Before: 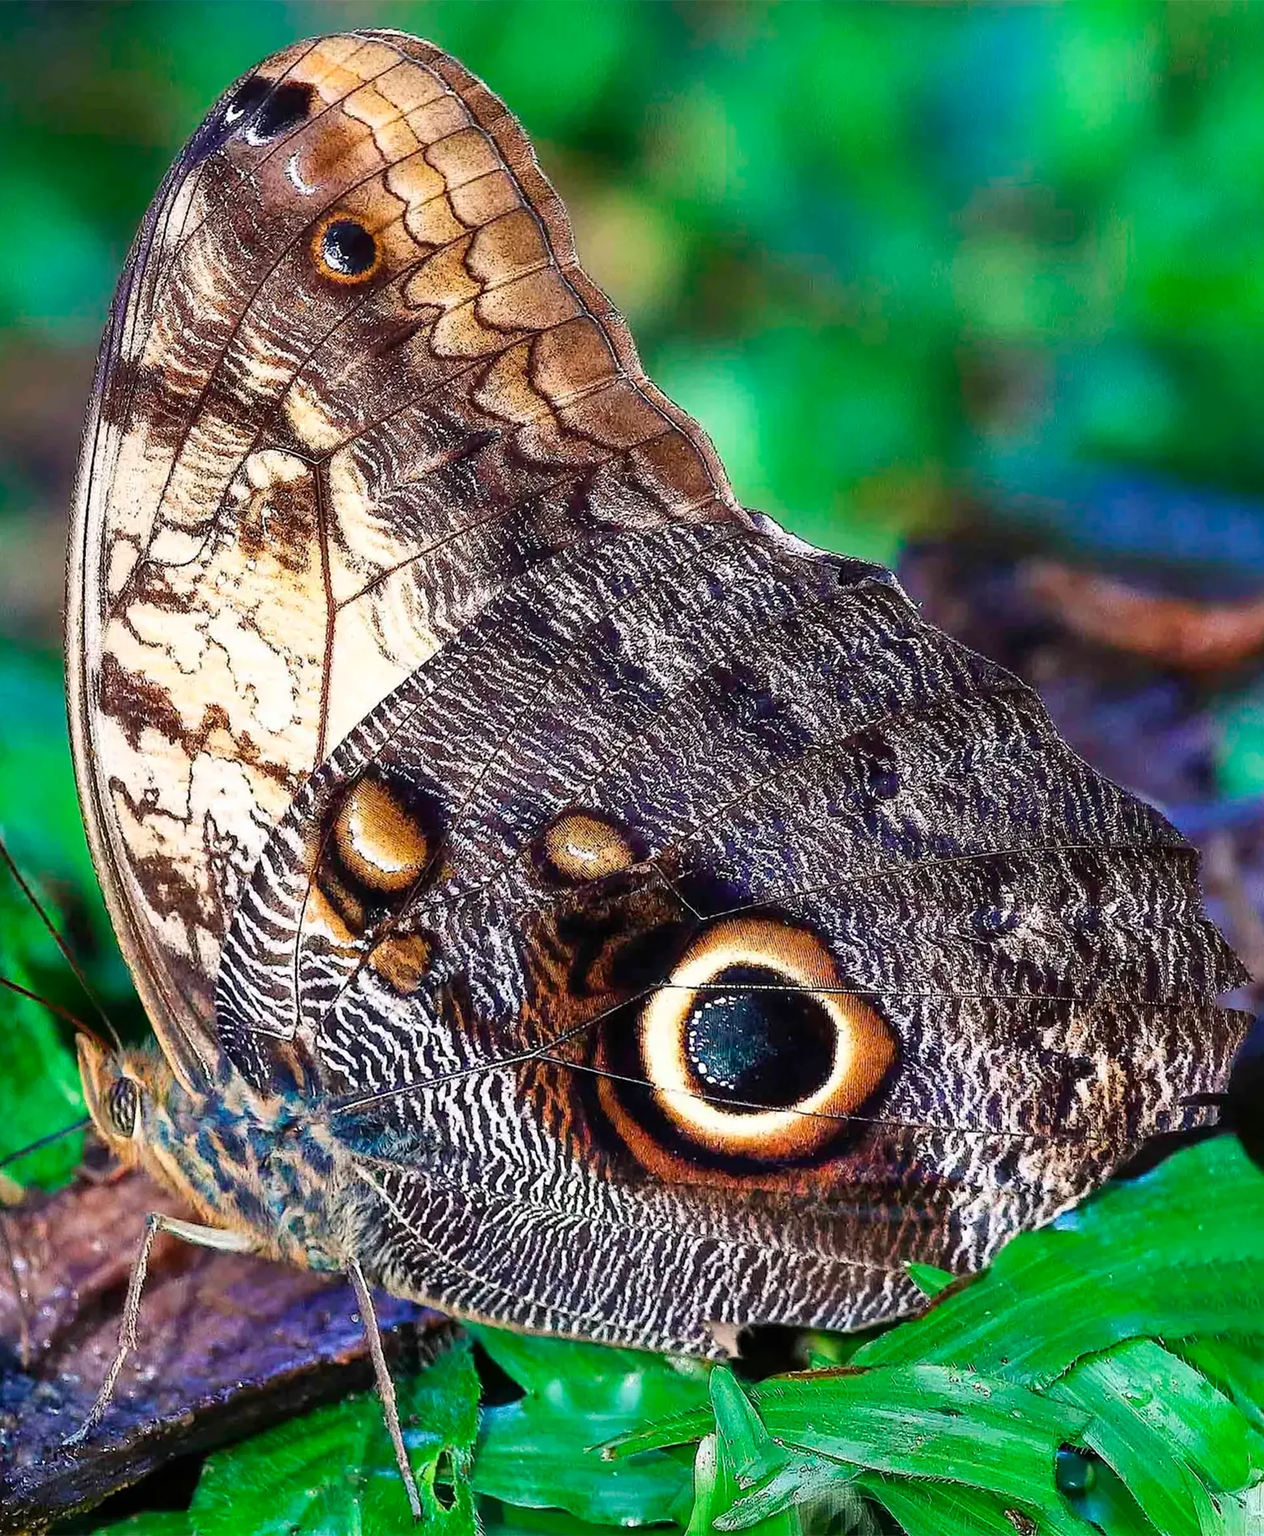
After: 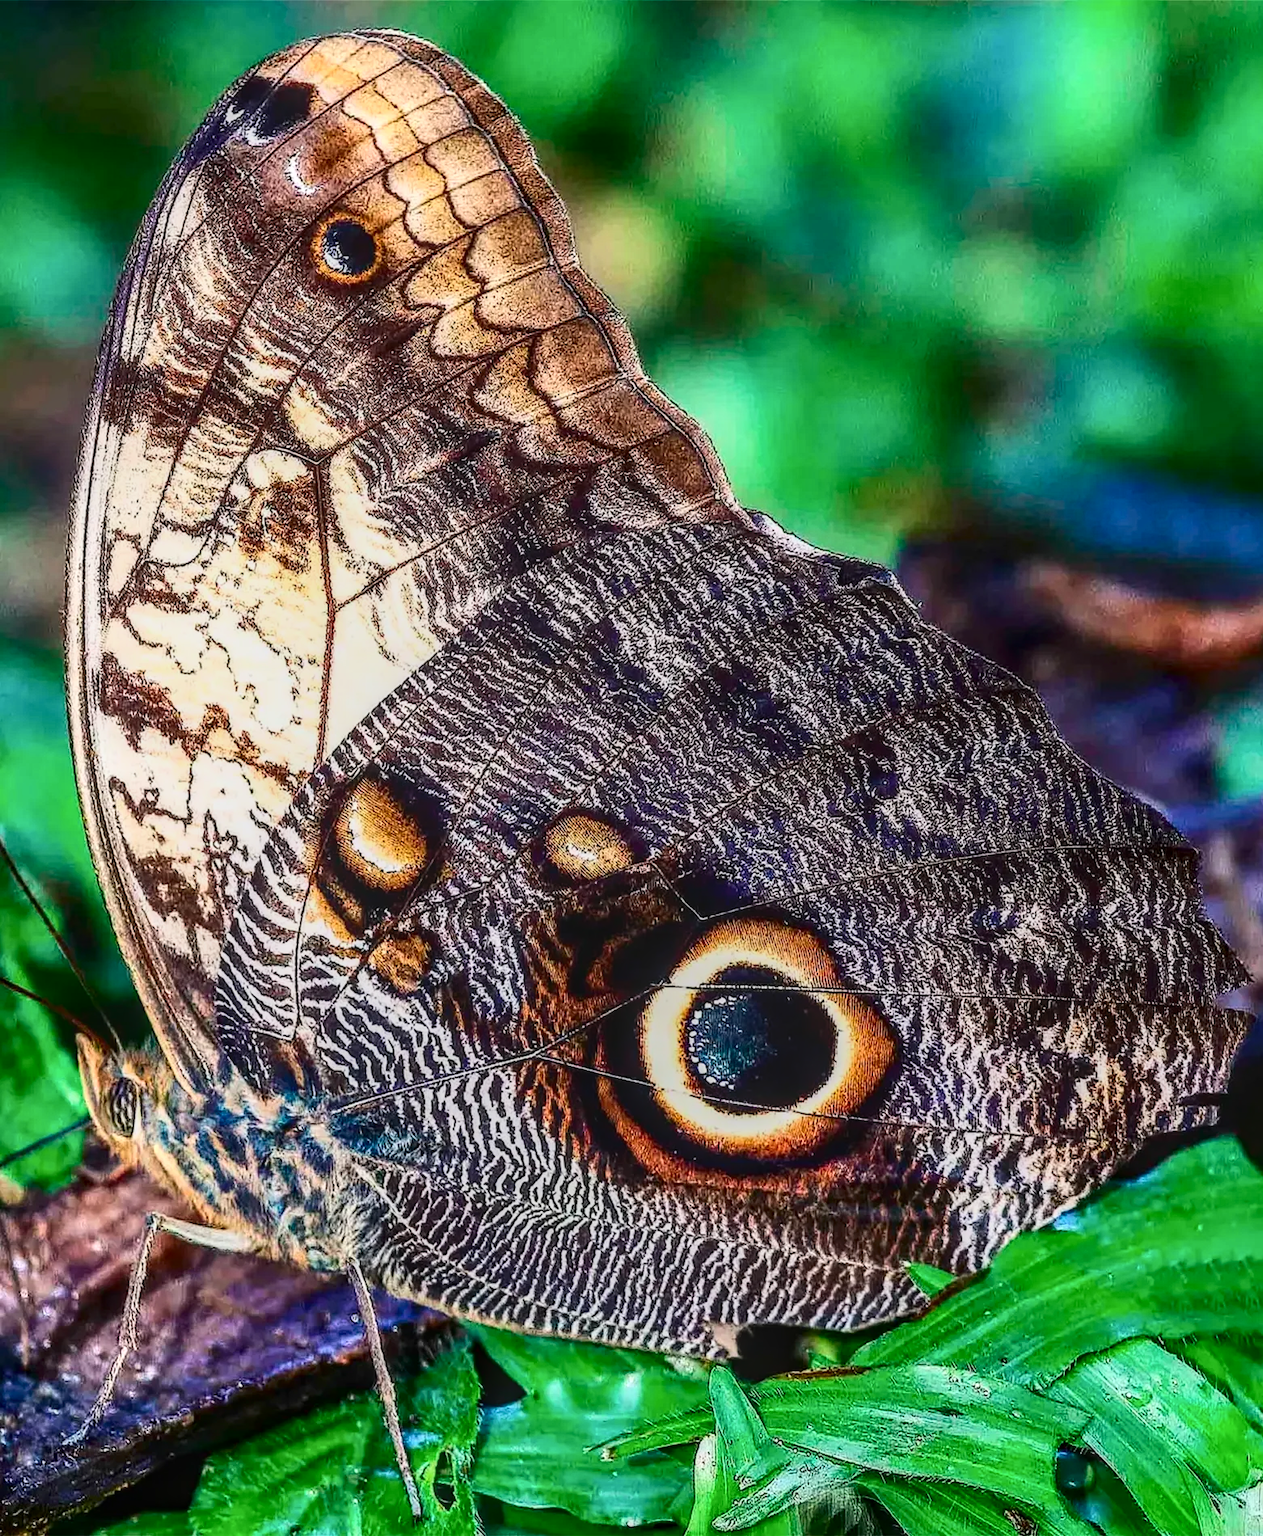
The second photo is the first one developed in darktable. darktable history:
contrast brightness saturation: contrast 0.28
local contrast: highlights 0%, shadows 0%, detail 133%
